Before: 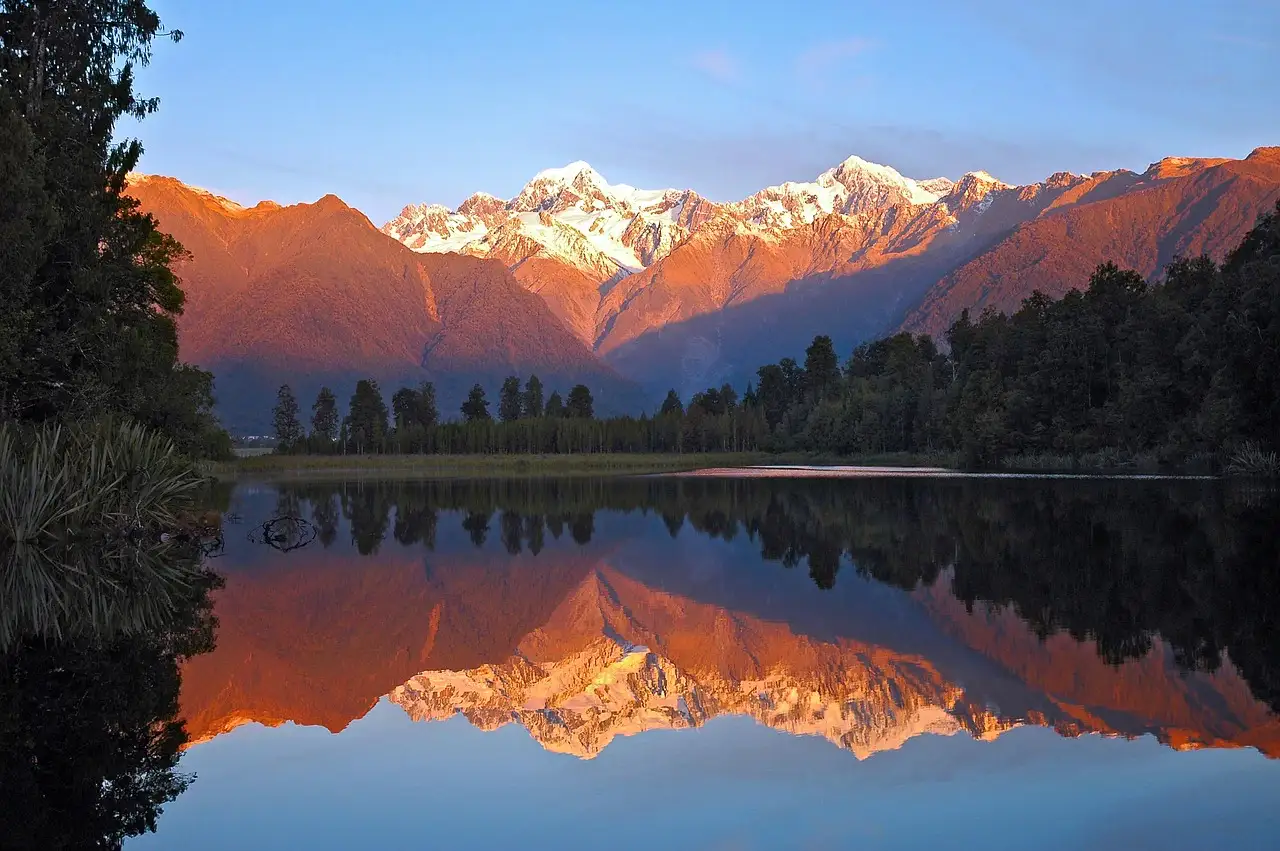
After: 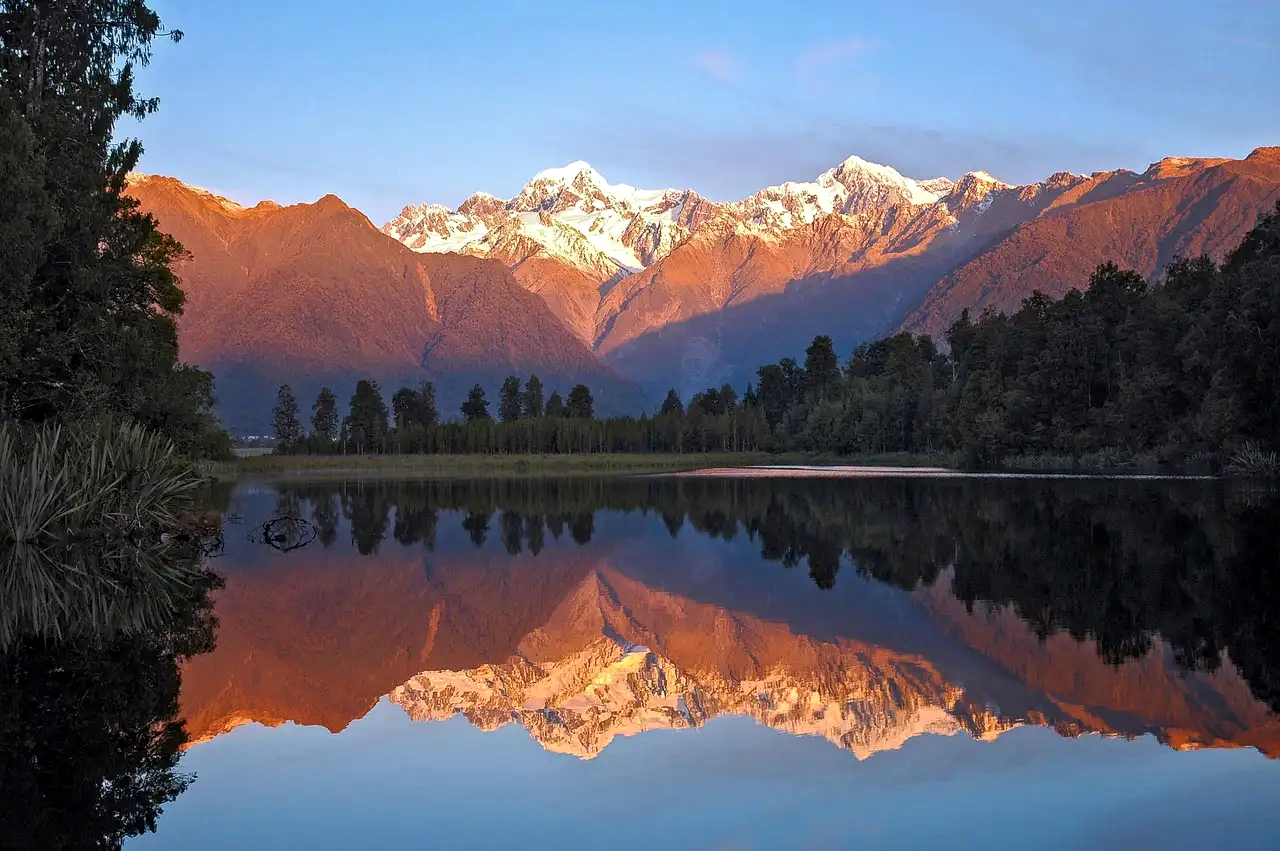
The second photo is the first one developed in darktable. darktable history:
local contrast: on, module defaults
color zones: curves: ch1 [(0, 0.469) (0.01, 0.469) (0.12, 0.446) (0.248, 0.469) (0.5, 0.5) (0.748, 0.5) (0.99, 0.469) (1, 0.469)]
